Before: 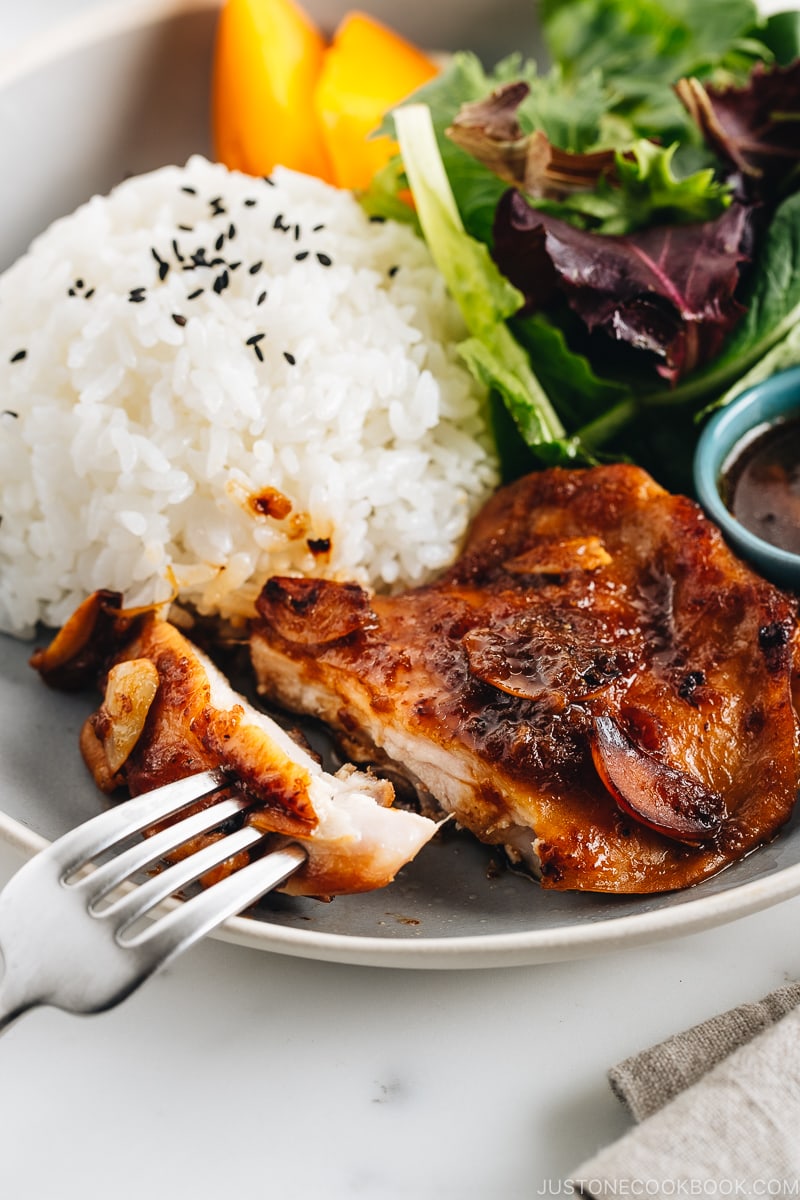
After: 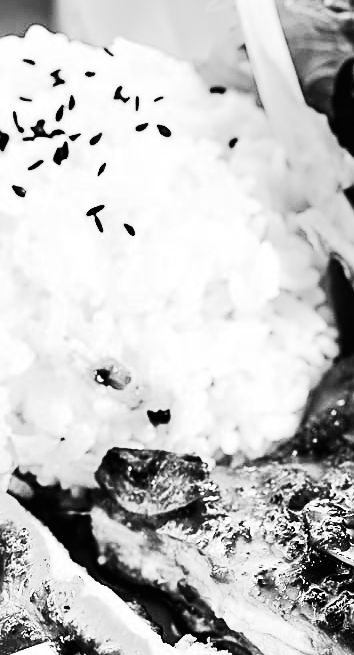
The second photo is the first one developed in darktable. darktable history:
shadows and highlights: soften with gaussian
base curve: curves: ch0 [(0, 0) (0.007, 0.004) (0.027, 0.03) (0.046, 0.07) (0.207, 0.54) (0.442, 0.872) (0.673, 0.972) (1, 1)]
color zones: curves: ch0 [(0, 0.613) (0.01, 0.613) (0.245, 0.448) (0.498, 0.529) (0.642, 0.665) (0.879, 0.777) (0.99, 0.613)]; ch1 [(0, 0) (0.143, 0) (0.286, 0) (0.429, 0) (0.571, 0) (0.714, 0) (0.857, 0)]
sharpen: on, module defaults
crop: left 20.104%, top 10.827%, right 35.538%, bottom 34.525%
contrast brightness saturation: contrast 0.285
